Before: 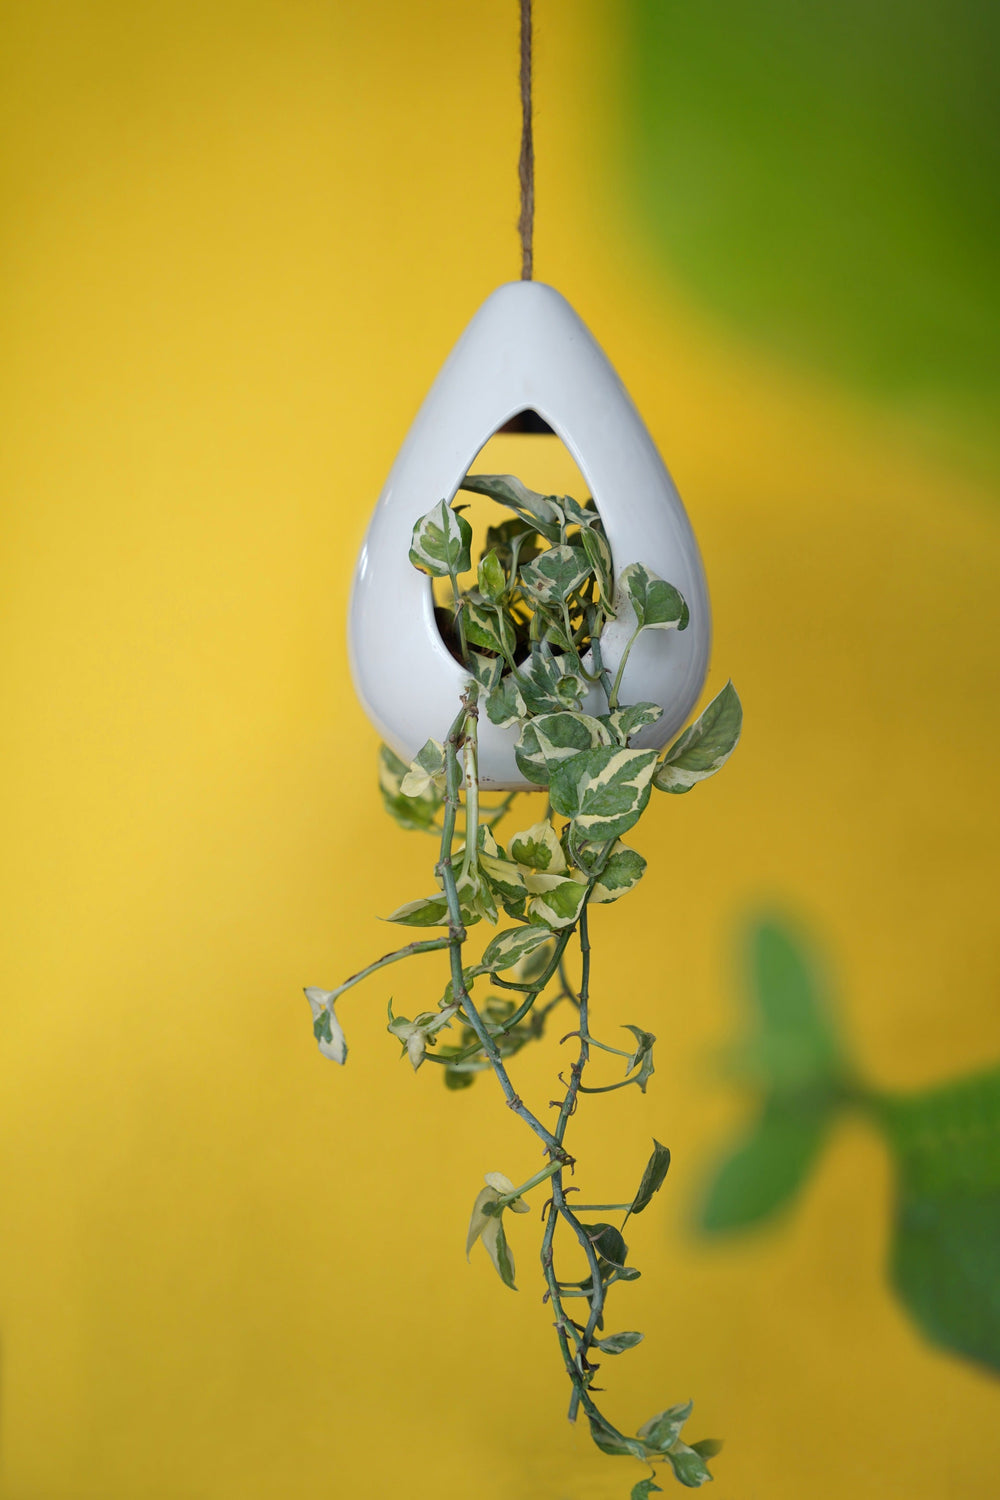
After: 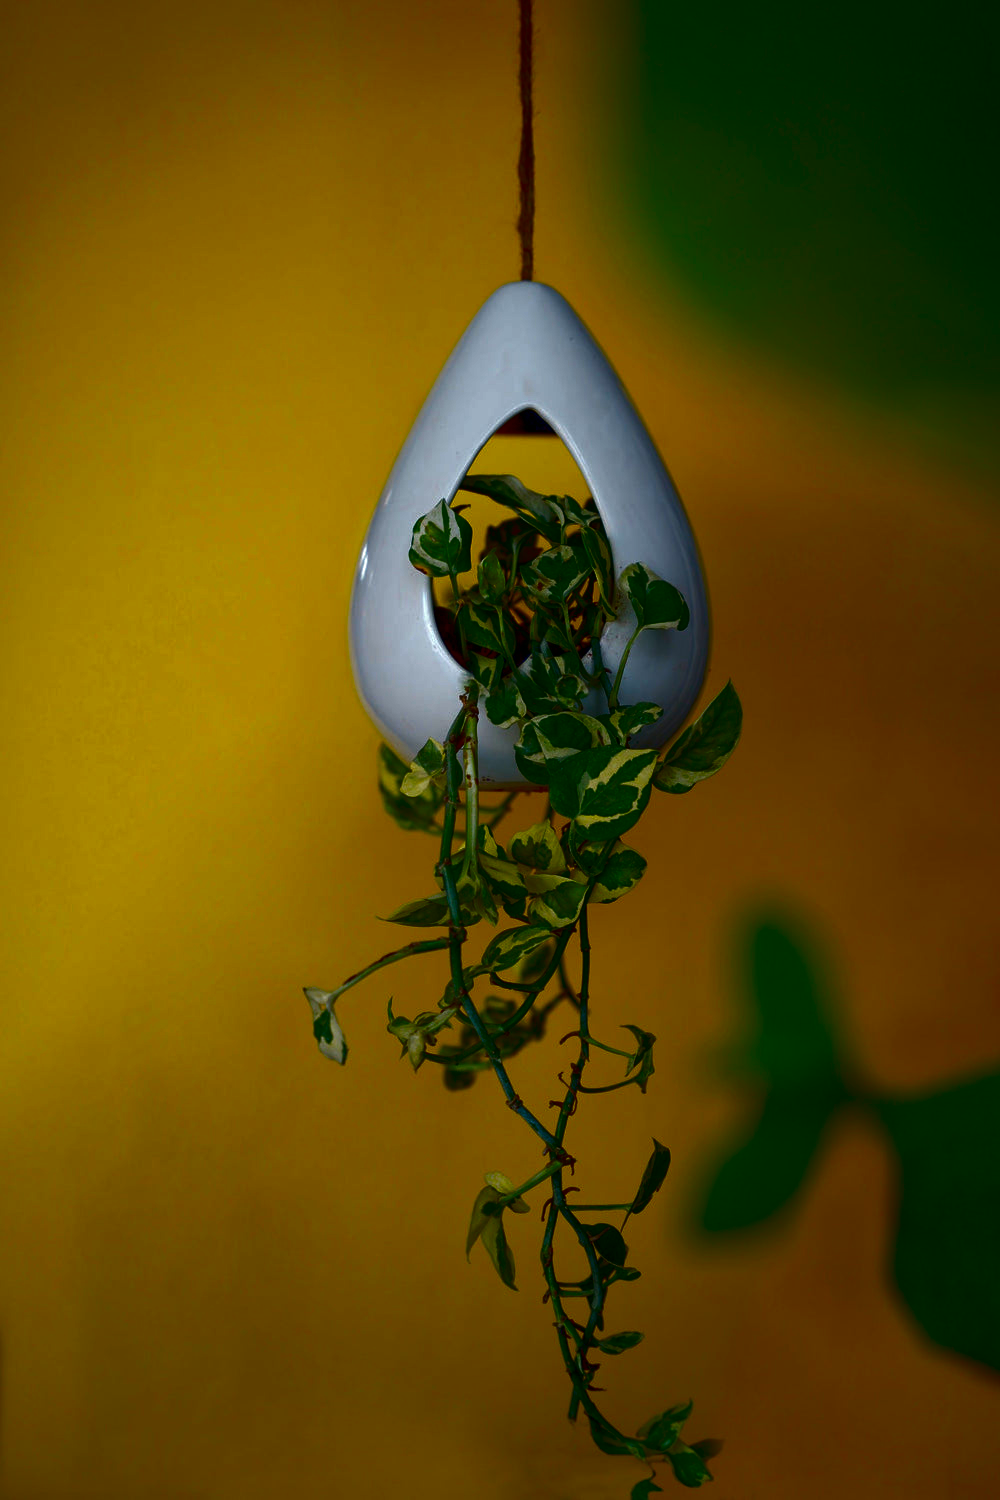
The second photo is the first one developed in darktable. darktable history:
contrast brightness saturation: brightness -0.99, saturation 0.985
tone equalizer: luminance estimator HSV value / RGB max
